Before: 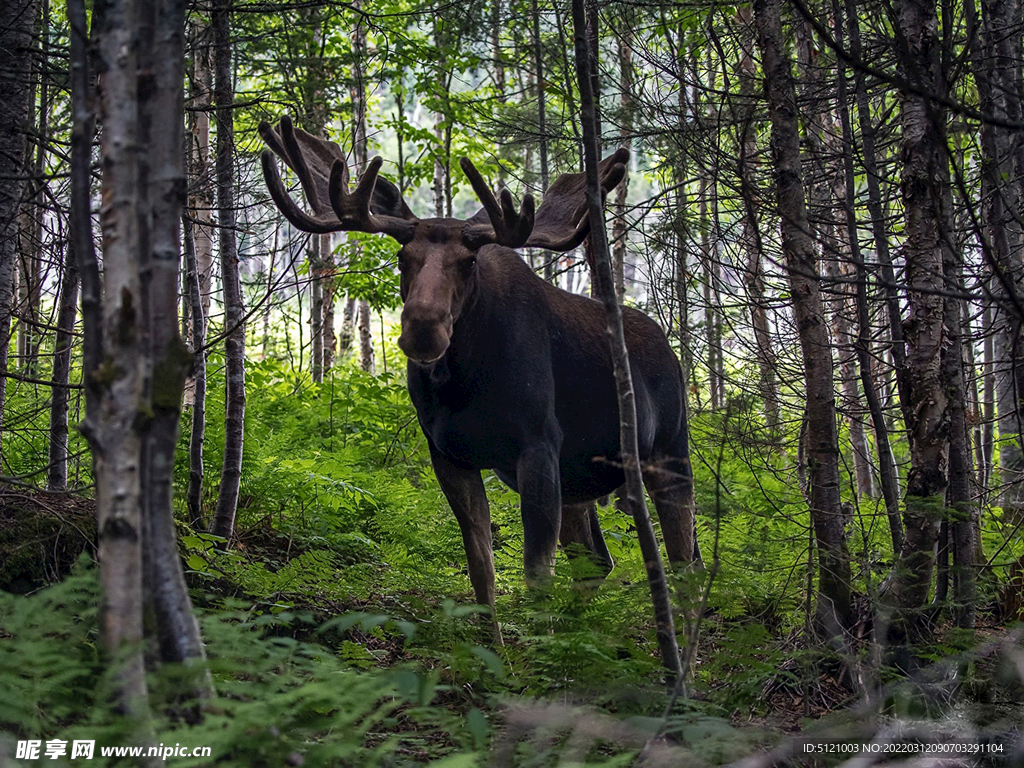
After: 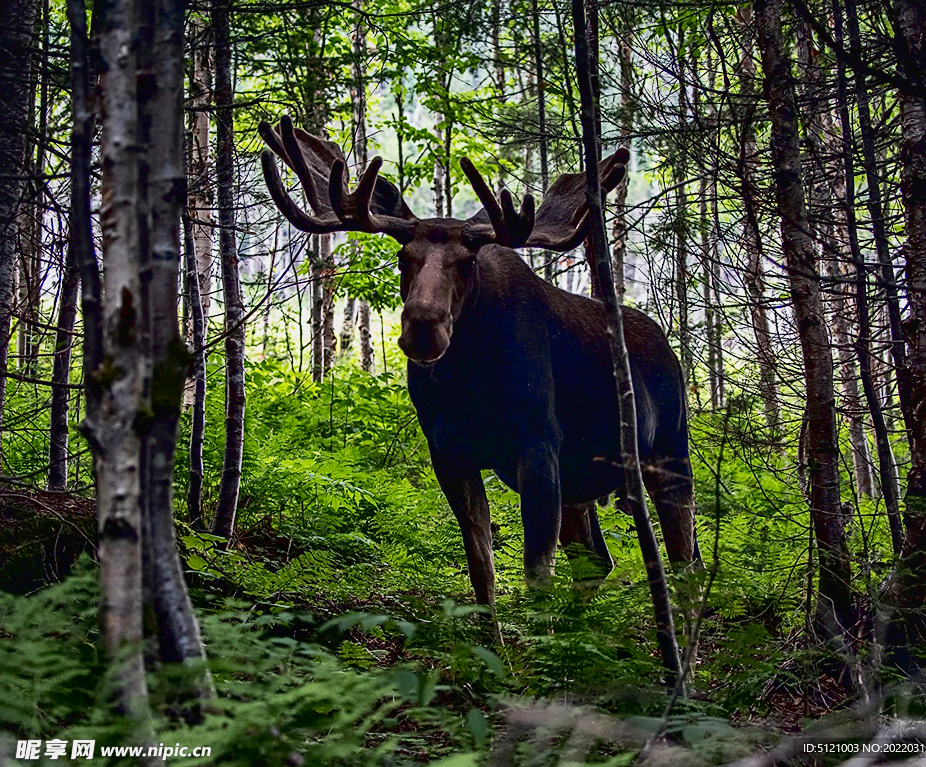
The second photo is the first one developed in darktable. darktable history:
sharpen: amount 0.204
crop: right 9.505%, bottom 0.022%
tone curve: curves: ch0 [(0, 0.029) (0.071, 0.087) (0.223, 0.265) (0.447, 0.605) (0.654, 0.823) (0.861, 0.943) (1, 0.981)]; ch1 [(0, 0) (0.353, 0.344) (0.447, 0.449) (0.502, 0.501) (0.547, 0.54) (0.57, 0.582) (0.608, 0.608) (0.618, 0.631) (0.657, 0.699) (1, 1)]; ch2 [(0, 0) (0.34, 0.314) (0.456, 0.456) (0.5, 0.503) (0.528, 0.54) (0.557, 0.577) (0.589, 0.626) (1, 1)], color space Lab, linked channels, preserve colors none
exposure: black level correction 0.009, exposure -0.626 EV, compensate highlight preservation false
local contrast: mode bilateral grid, contrast 19, coarseness 49, detail 119%, midtone range 0.2
